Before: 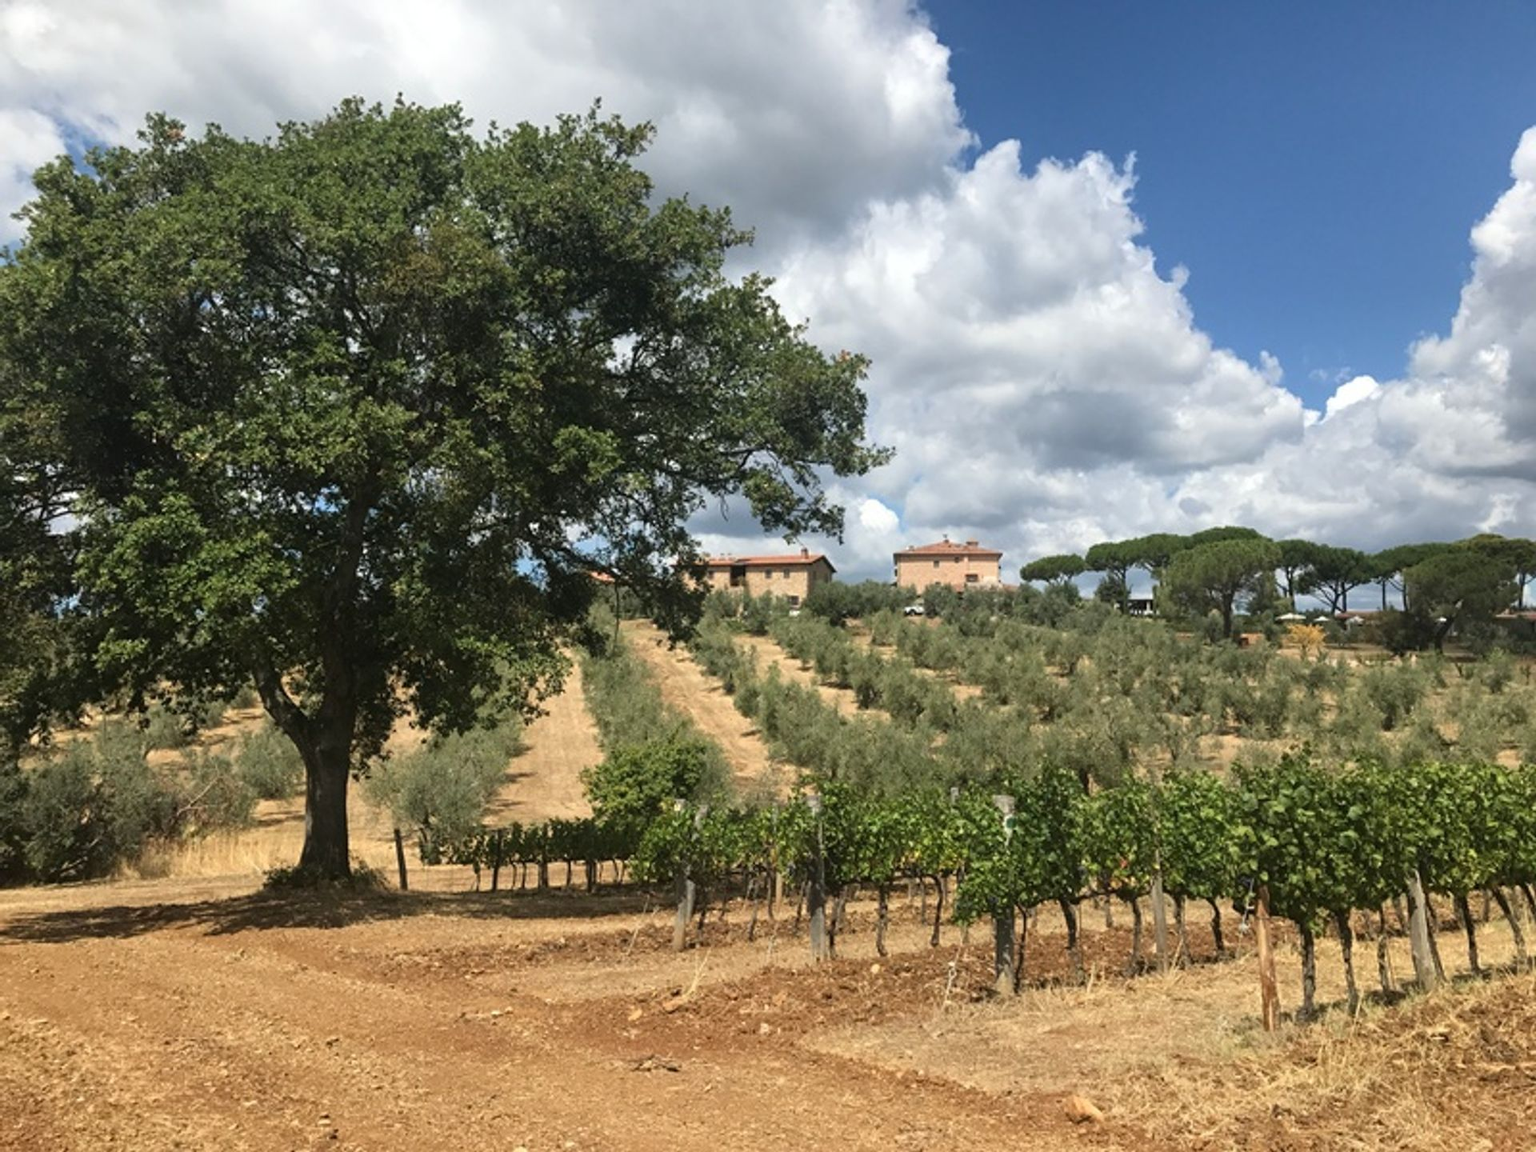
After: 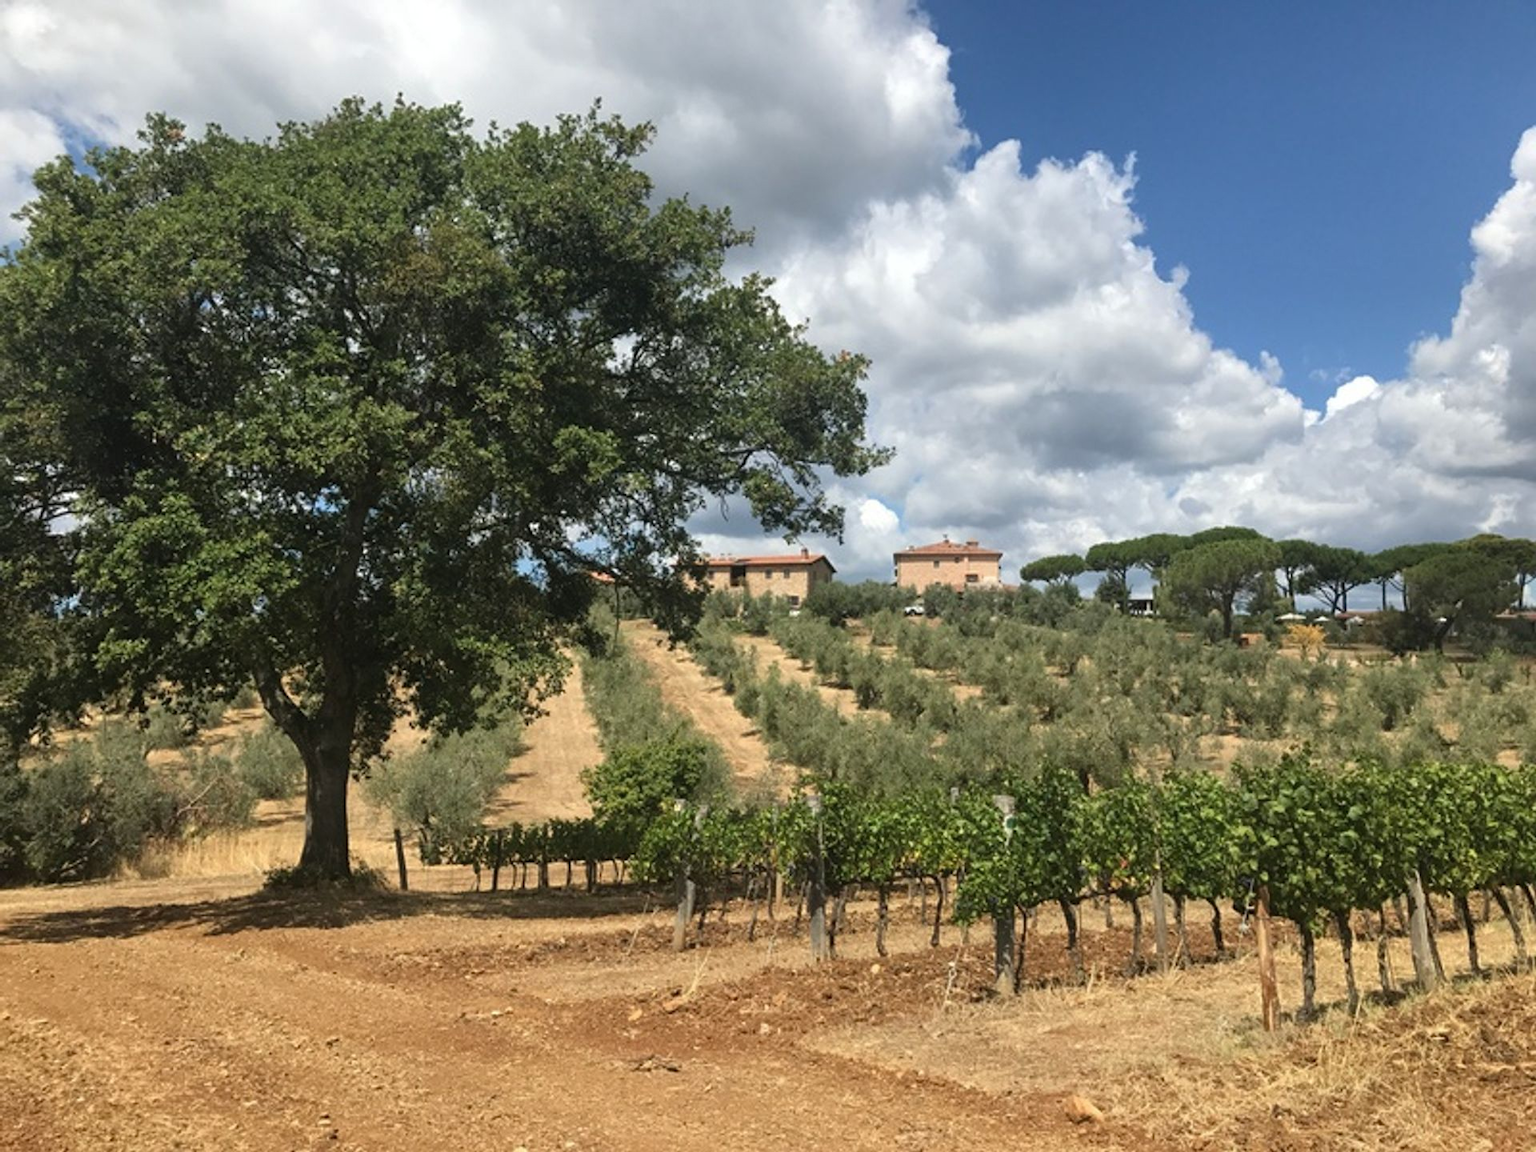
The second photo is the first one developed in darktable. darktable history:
shadows and highlights: shadows 25.02, highlights -24.59
